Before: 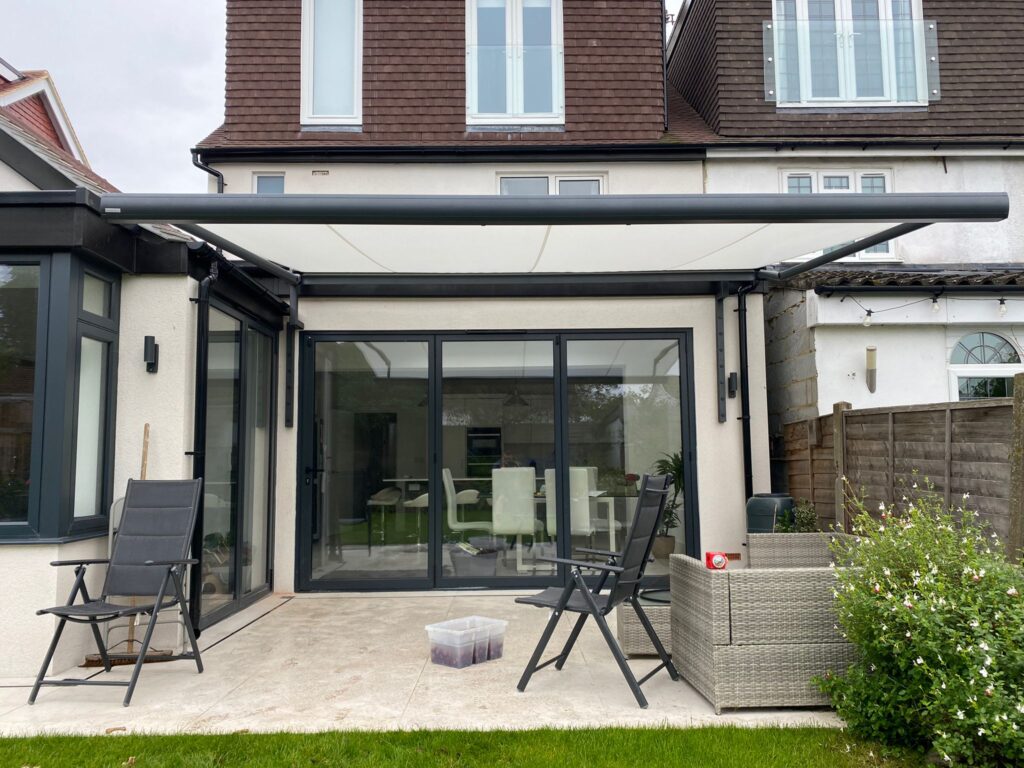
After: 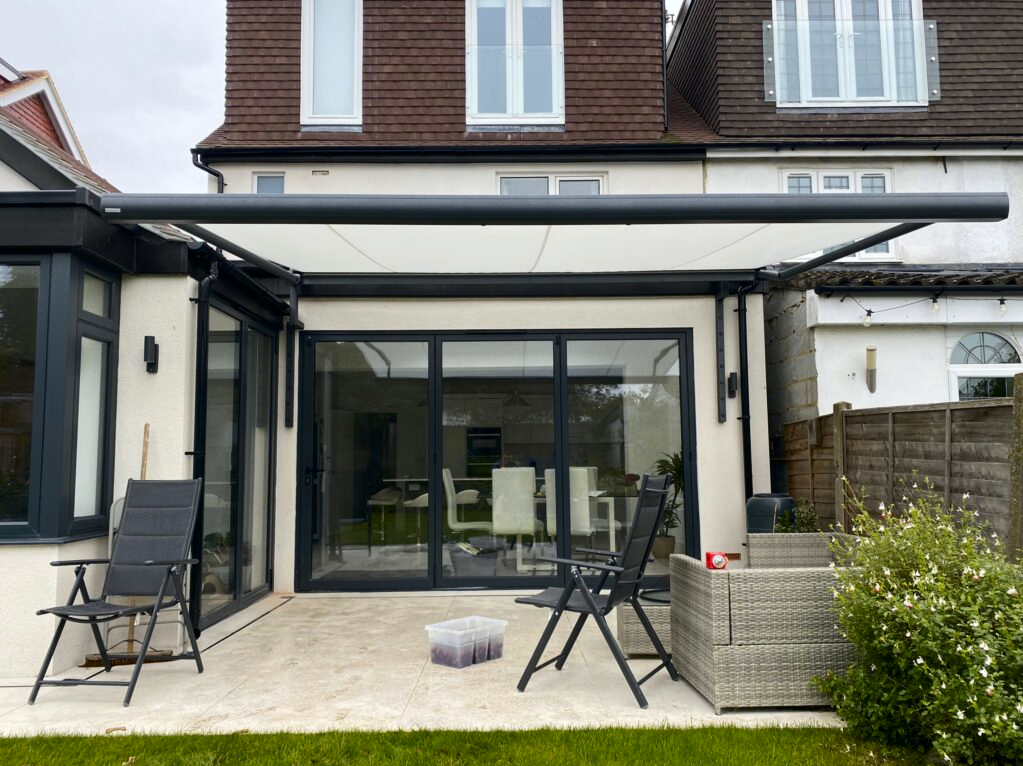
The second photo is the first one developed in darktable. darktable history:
crop: top 0.05%, bottom 0.098%
tone curve: curves: ch0 [(0, 0) (0.227, 0.17) (0.766, 0.774) (1, 1)]; ch1 [(0, 0) (0.114, 0.127) (0.437, 0.452) (0.498, 0.495) (0.579, 0.576) (1, 1)]; ch2 [(0, 0) (0.233, 0.259) (0.493, 0.492) (0.568, 0.579) (1, 1)], color space Lab, independent channels, preserve colors none
